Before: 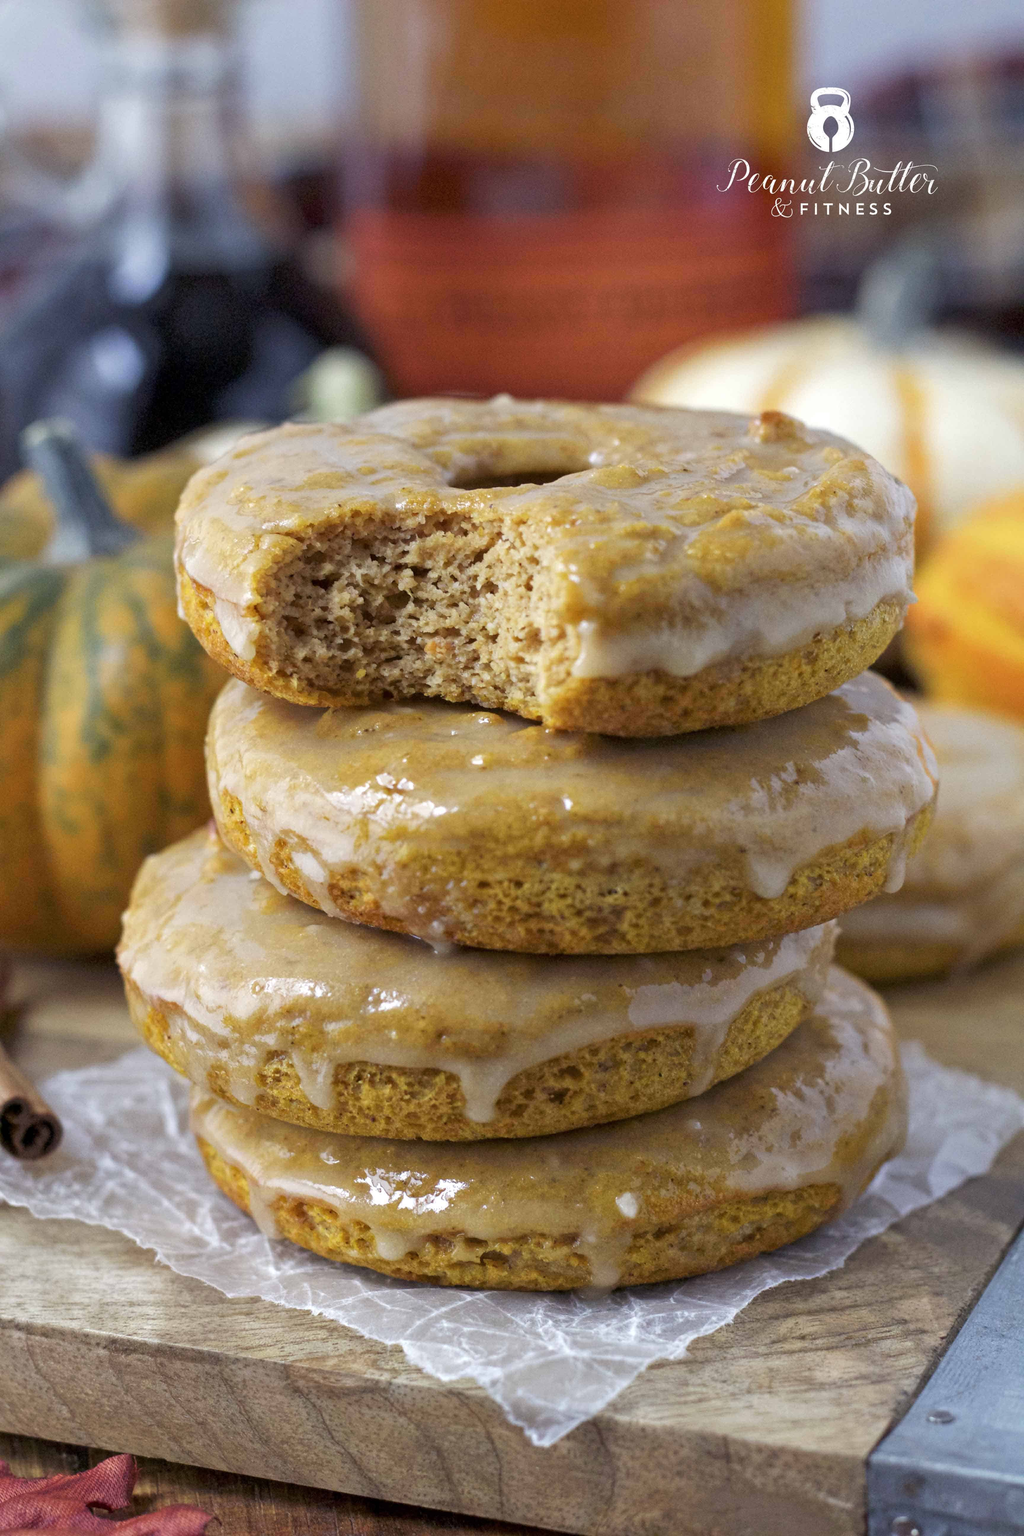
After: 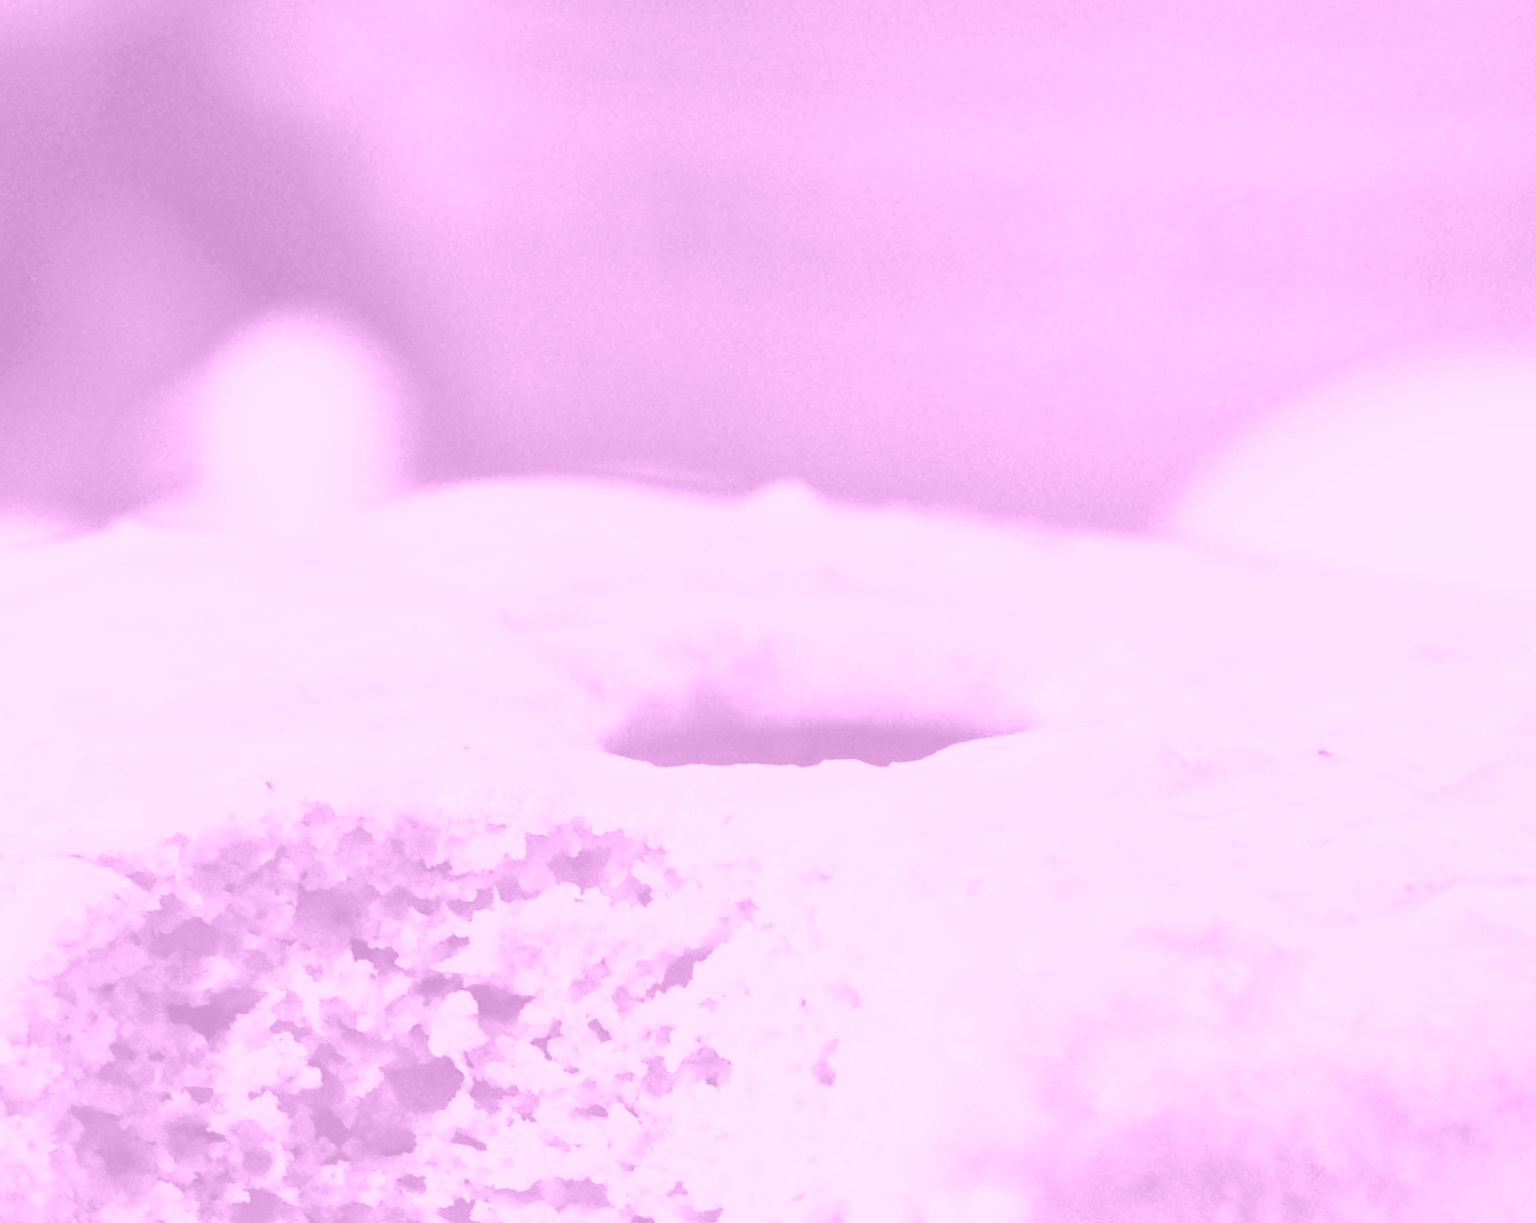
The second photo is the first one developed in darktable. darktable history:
contrast brightness saturation: contrast 0.53, brightness 0.47, saturation -1
colorize: hue 331.2°, saturation 75%, source mix 30.28%, lightness 70.52%, version 1
crop: left 28.64%, top 16.832%, right 26.637%, bottom 58.055%
rotate and perspective: rotation 4.1°, automatic cropping off
